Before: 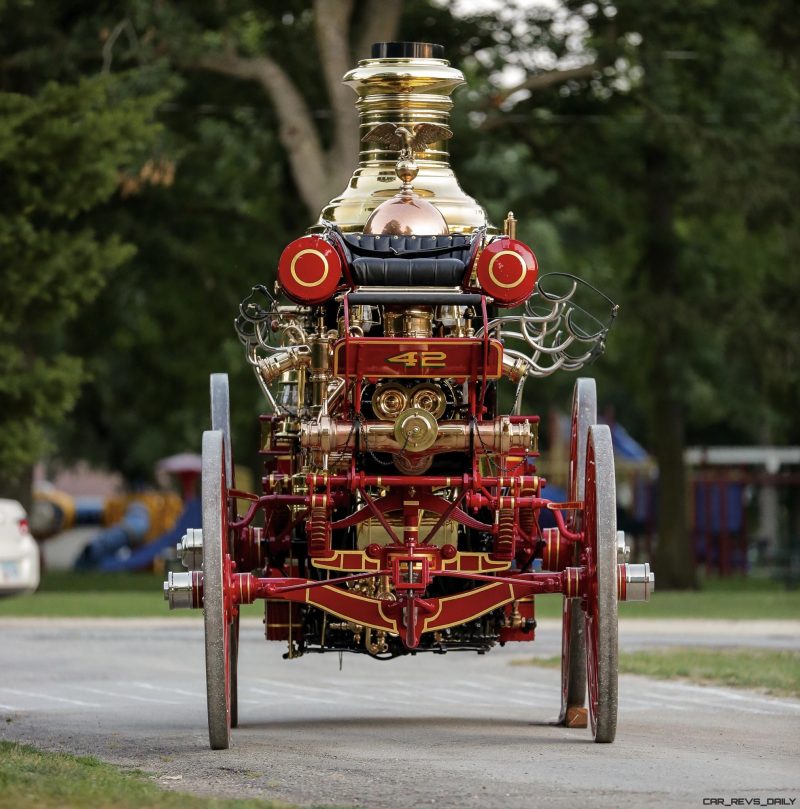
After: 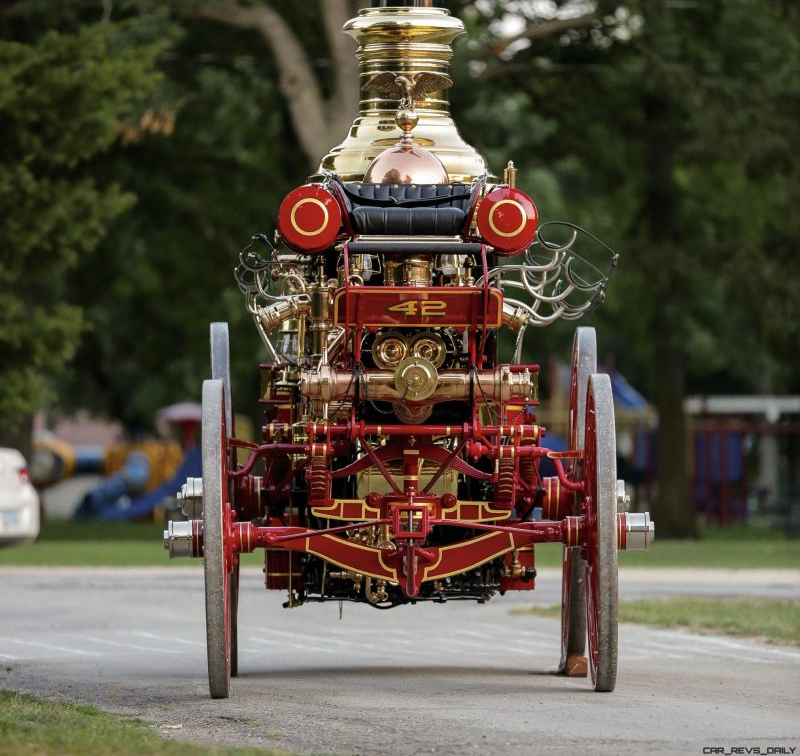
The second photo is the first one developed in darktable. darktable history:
crop and rotate: top 6.469%
